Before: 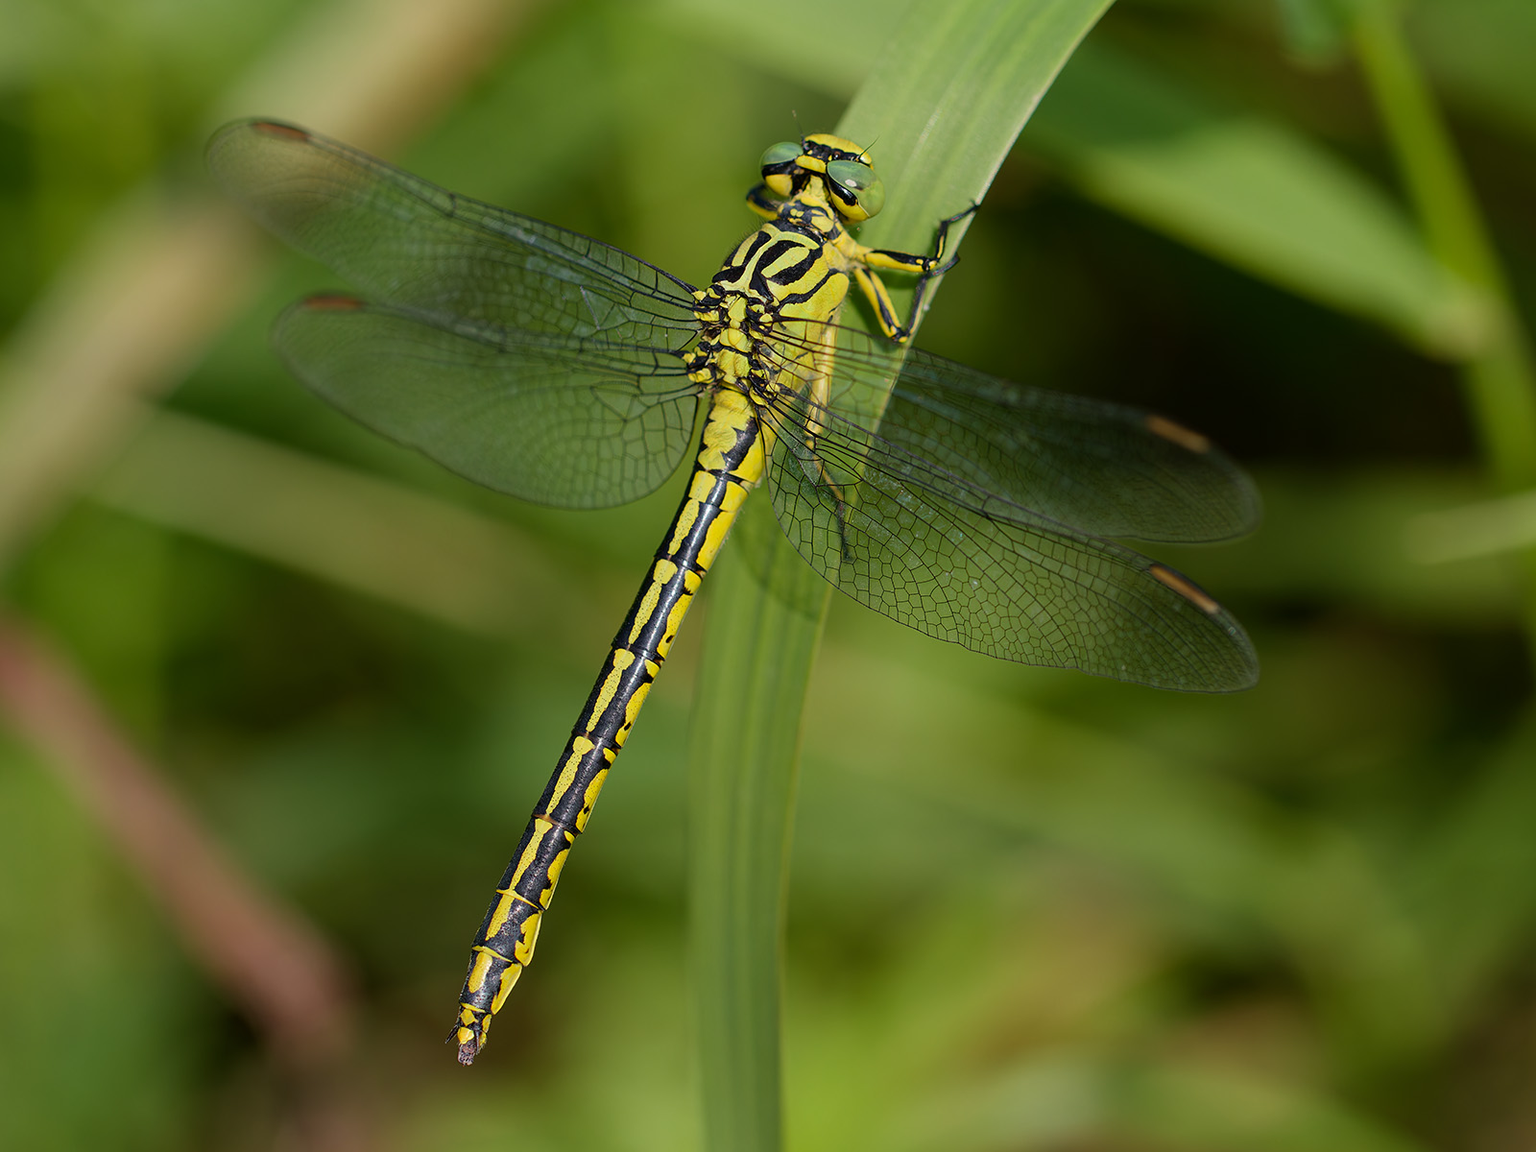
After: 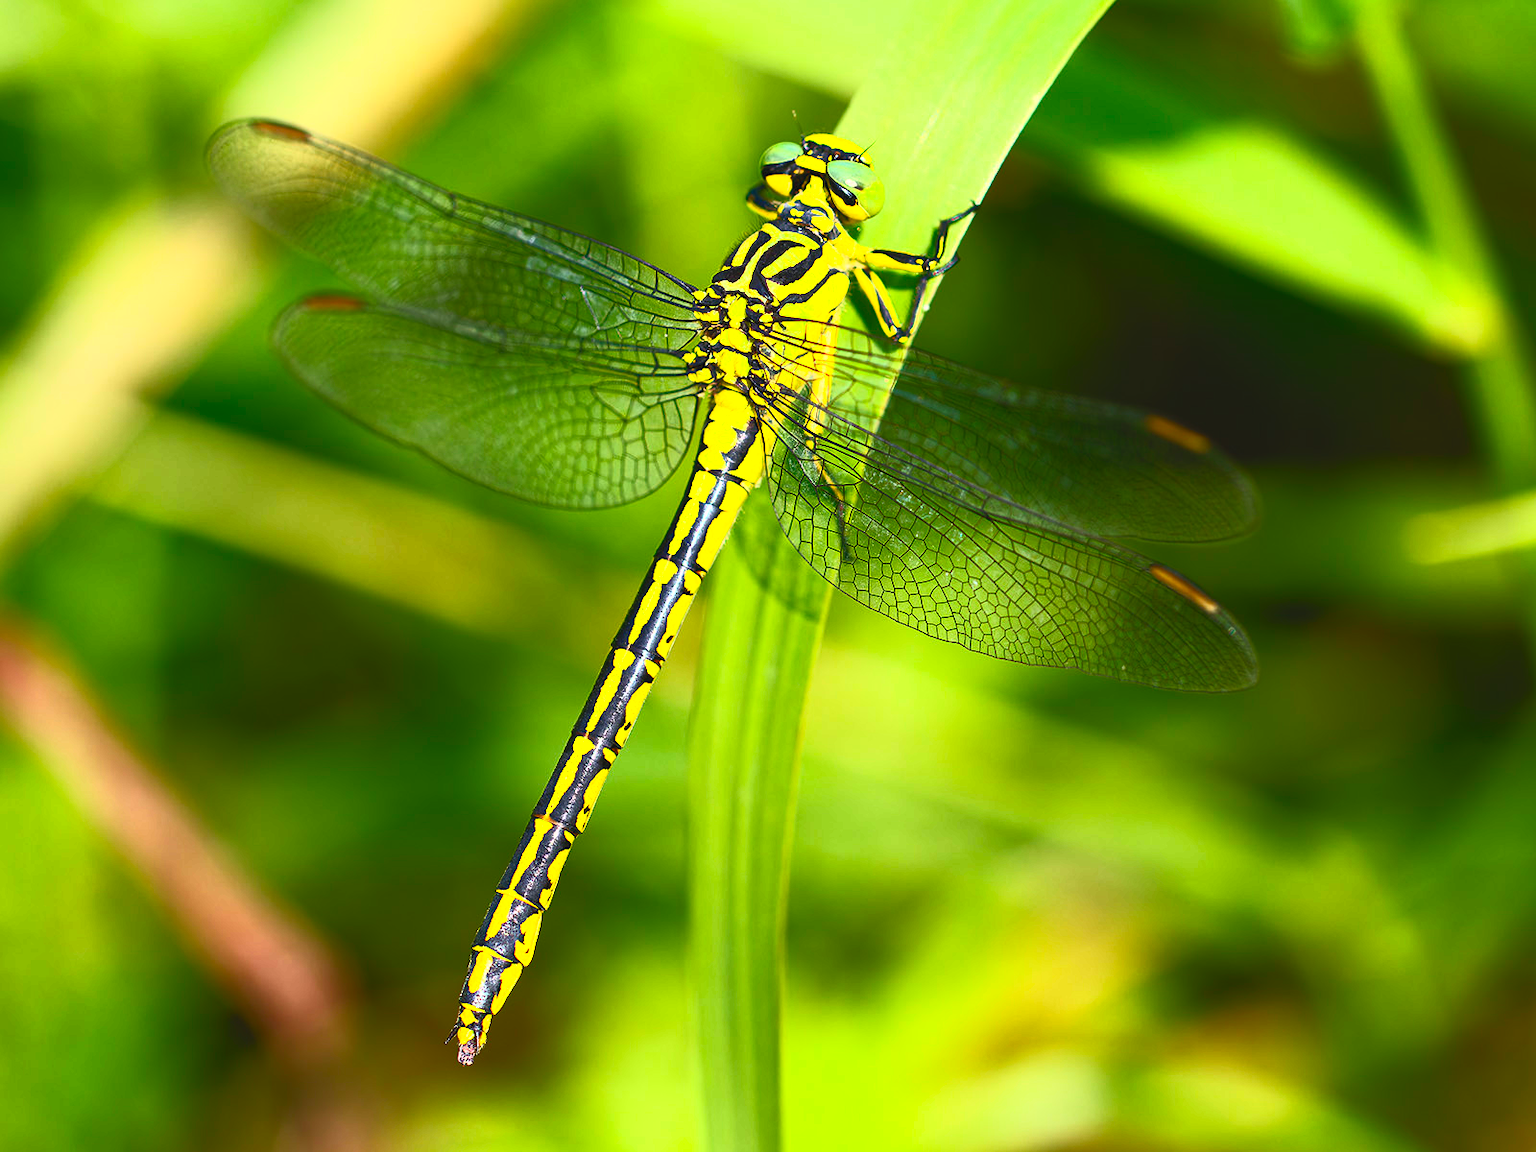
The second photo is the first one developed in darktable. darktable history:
contrast brightness saturation: contrast 0.999, brightness 0.981, saturation 0.987
color zones: mix 27.96%
